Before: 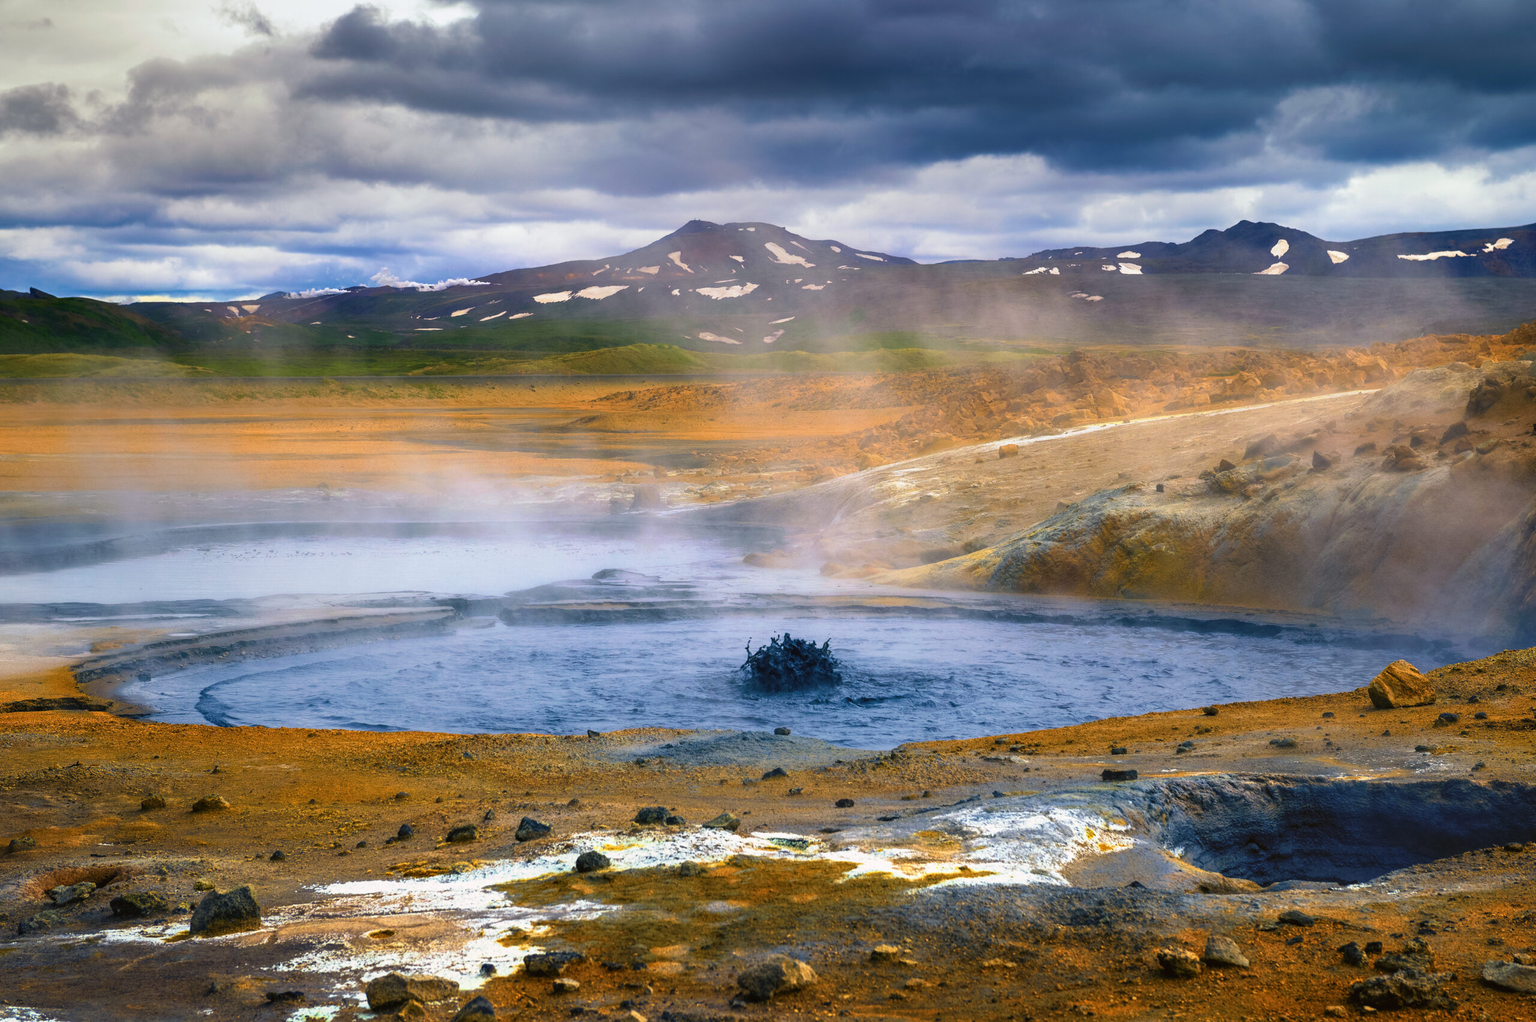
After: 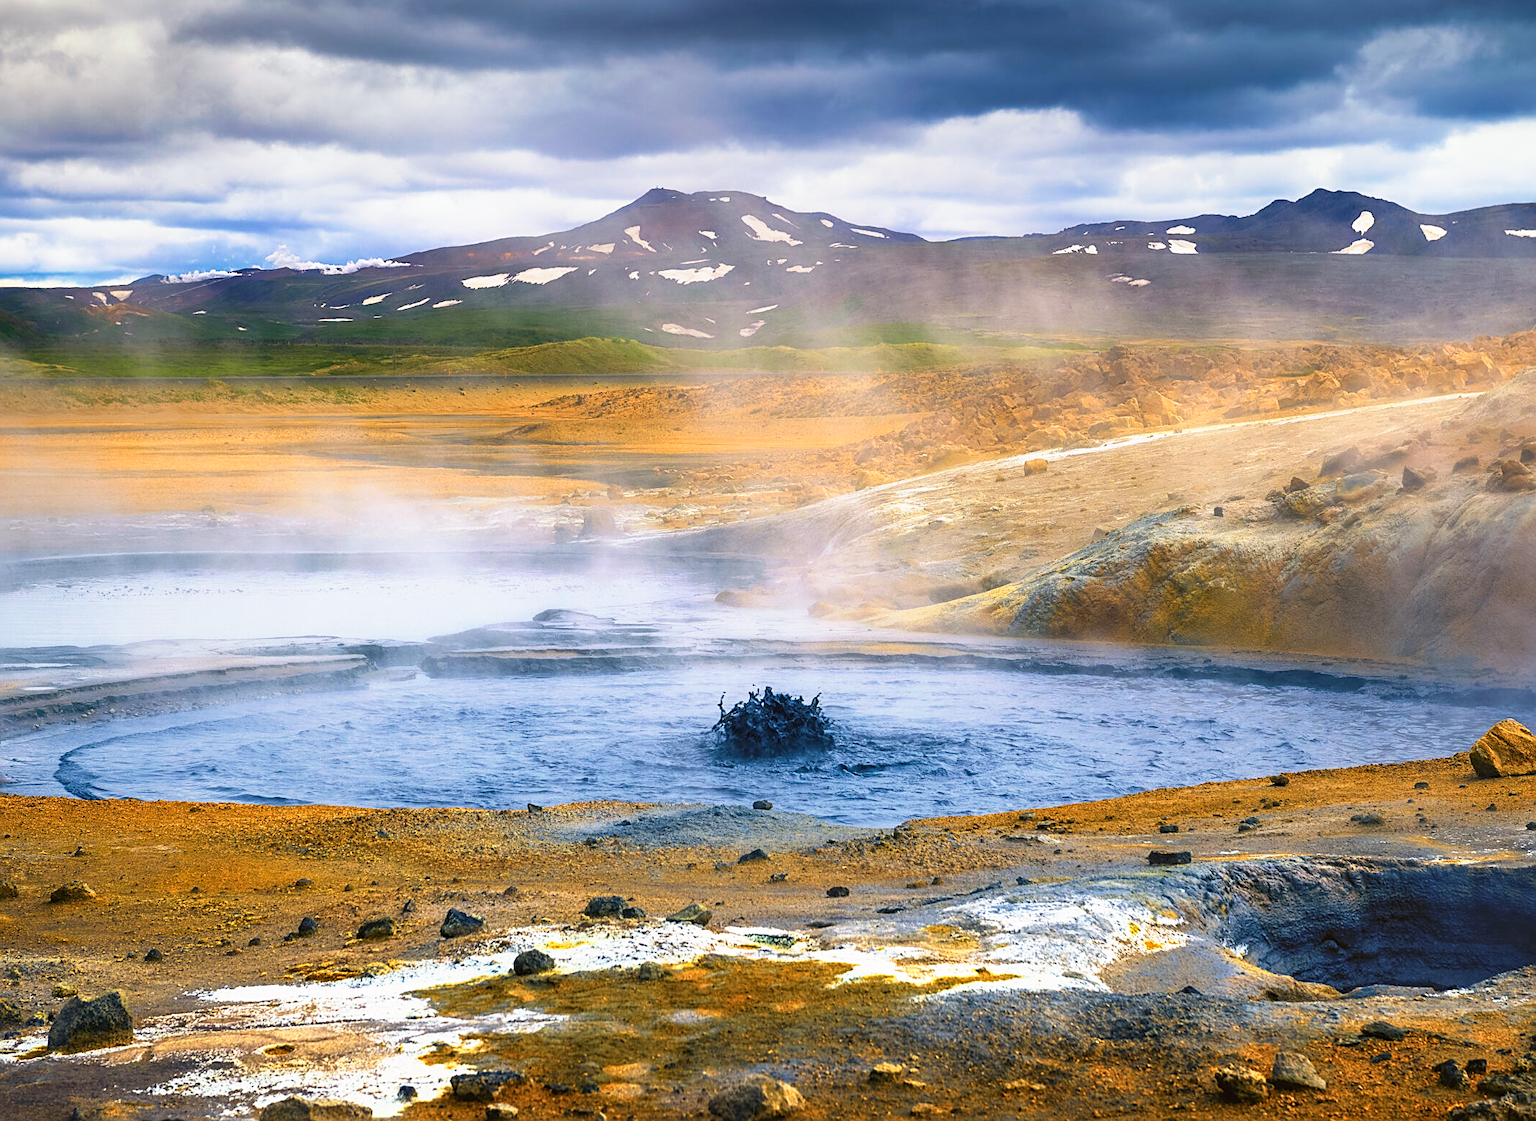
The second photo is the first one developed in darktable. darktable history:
crop: left 9.822%, top 6.315%, right 7.218%, bottom 2.269%
sharpen: amount 0.601
base curve: curves: ch0 [(0, 0) (0.579, 0.807) (1, 1)], preserve colors none
